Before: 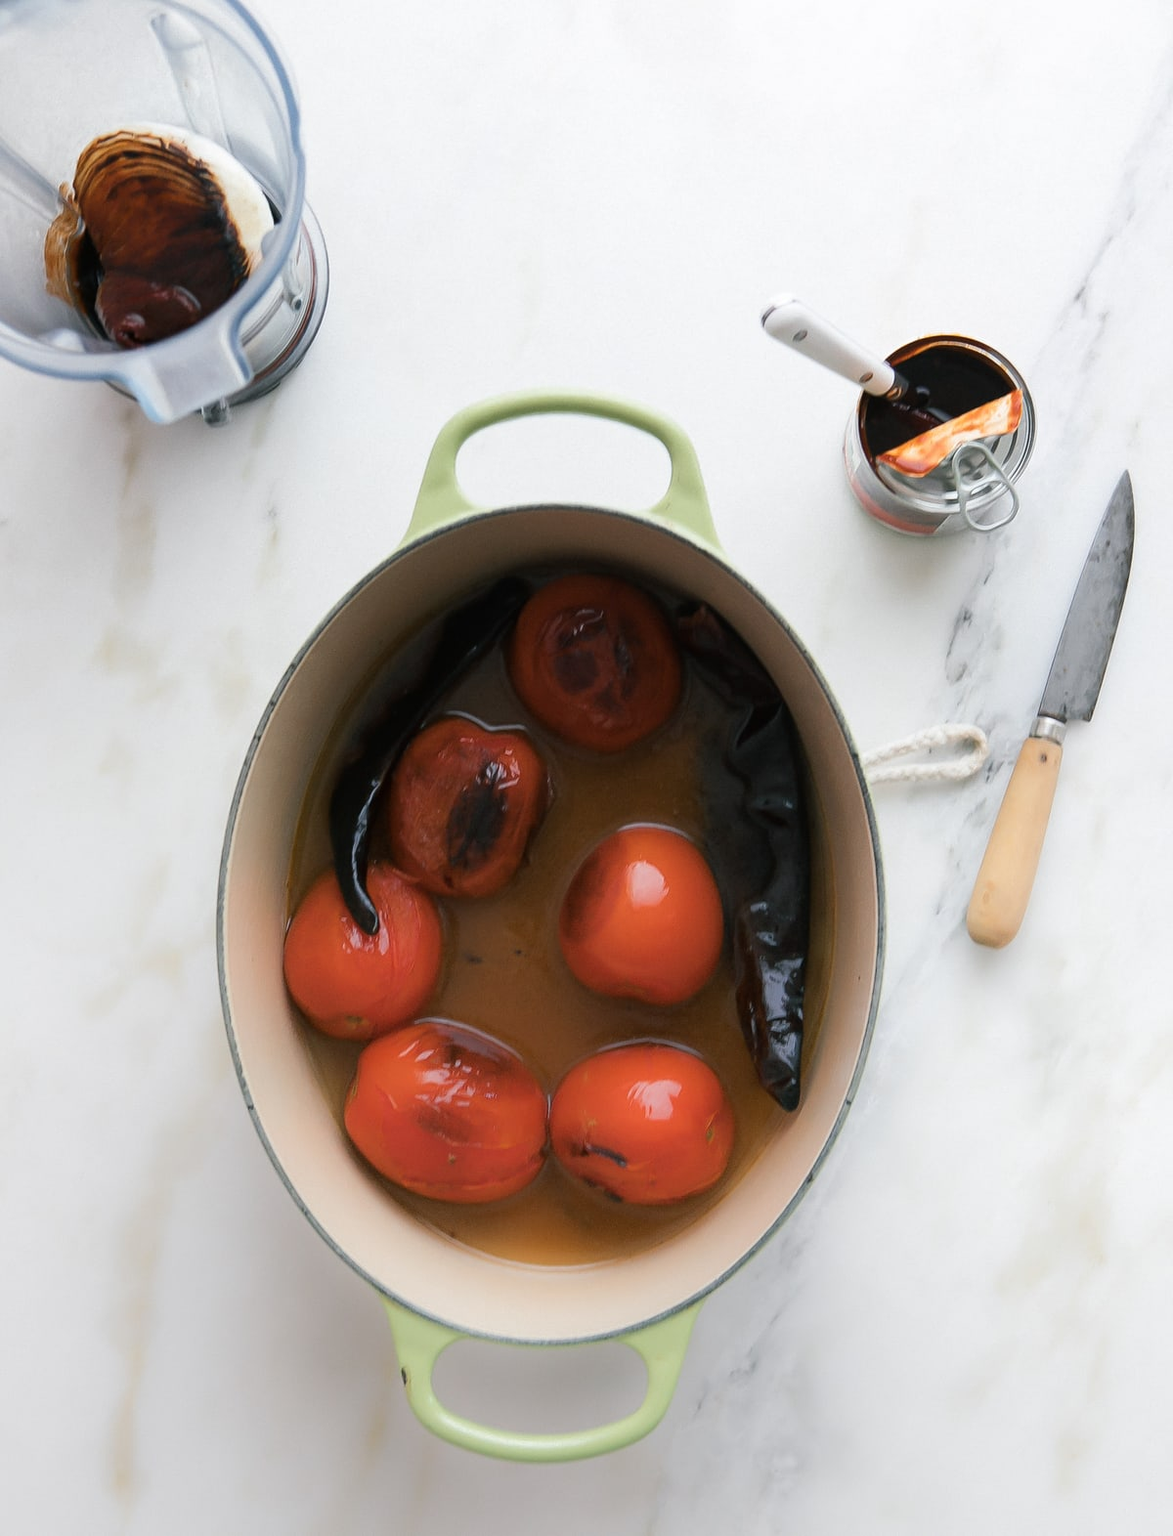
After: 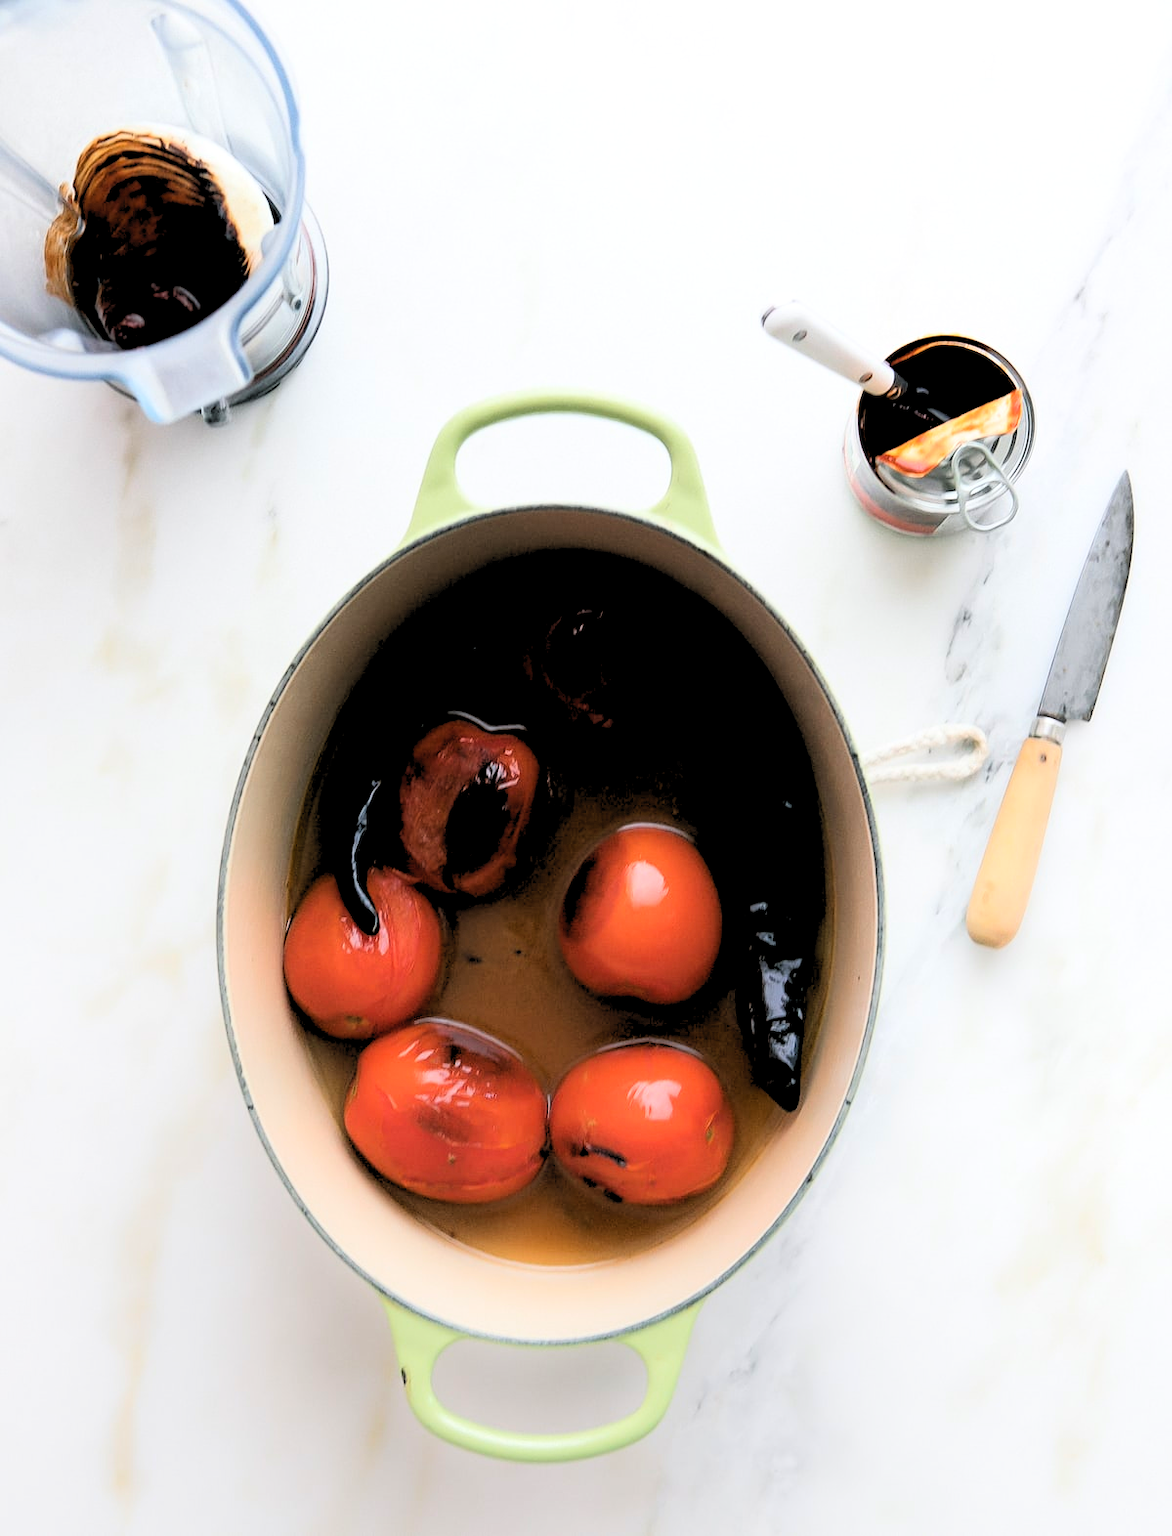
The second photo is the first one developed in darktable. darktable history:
rgb levels: levels [[0.029, 0.461, 0.922], [0, 0.5, 1], [0, 0.5, 1]]
contrast brightness saturation: contrast 0.2, brightness 0.16, saturation 0.22
